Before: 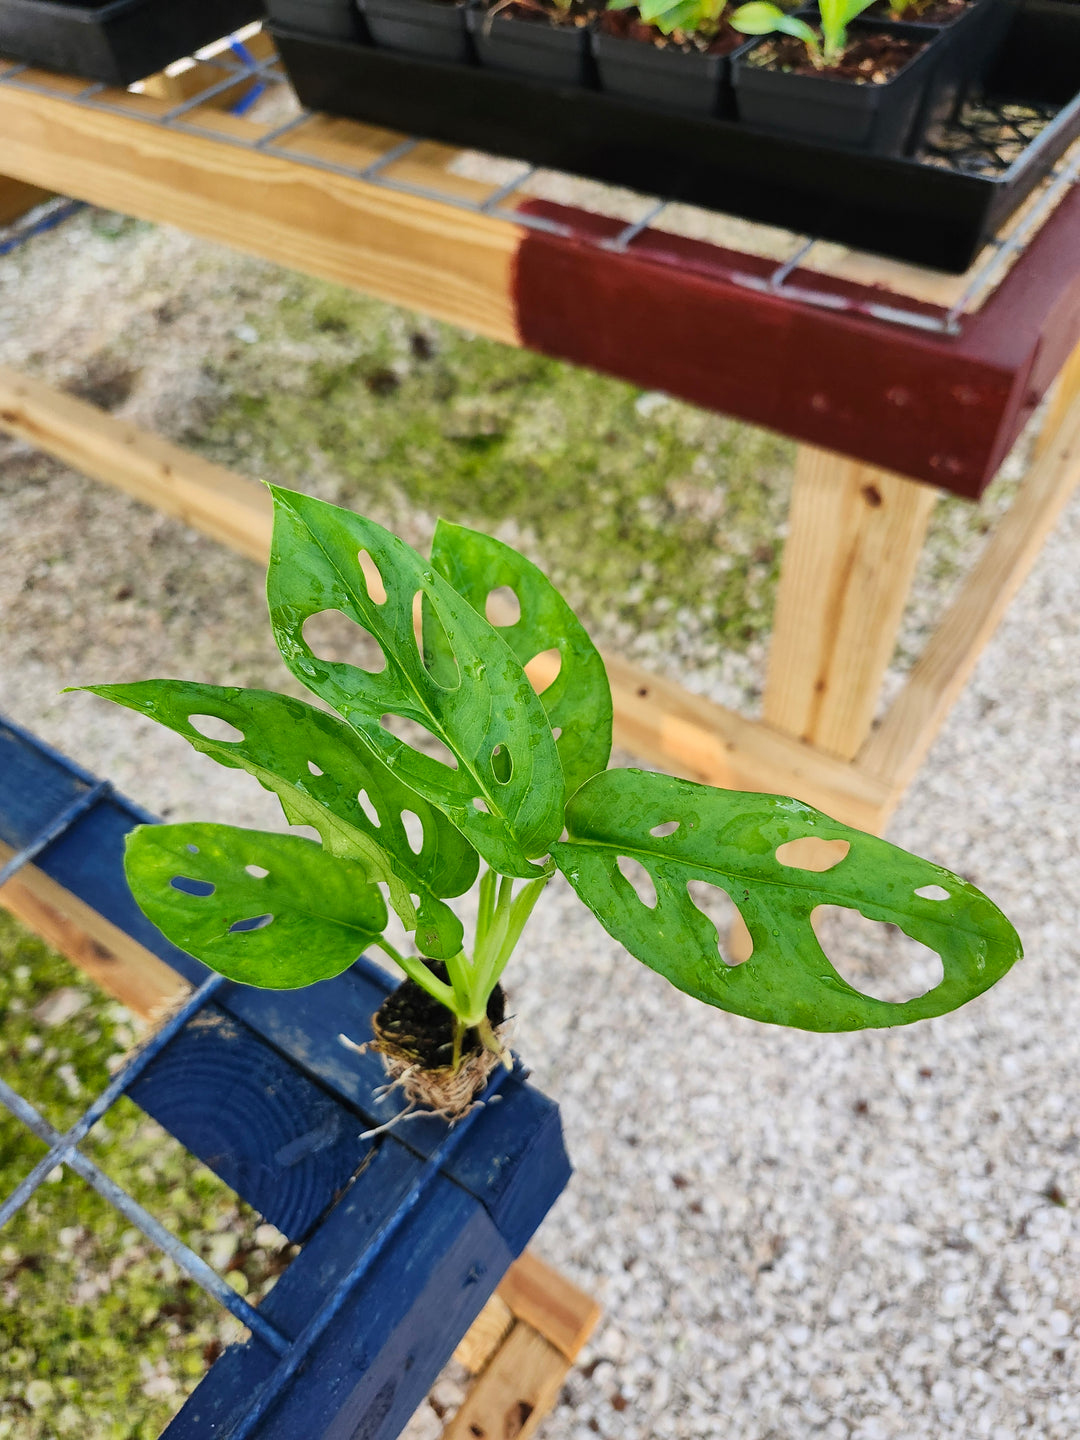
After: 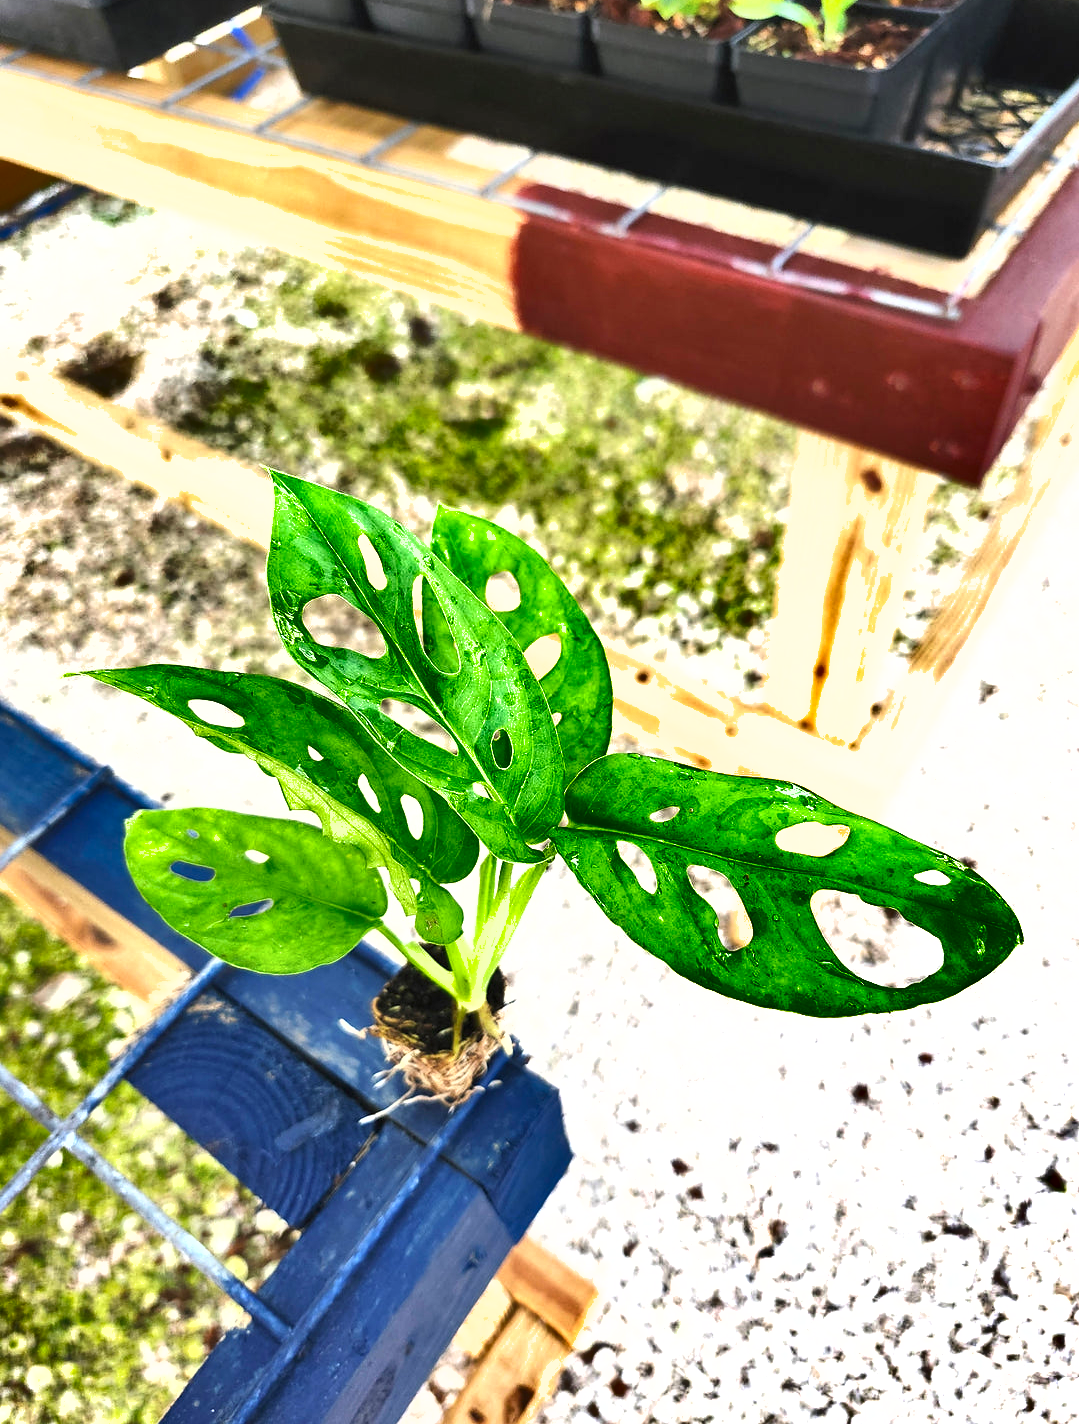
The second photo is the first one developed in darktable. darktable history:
crop: top 1.049%, right 0.001%
exposure: black level correction 0, exposure 1.173 EV, compensate exposure bias true, compensate highlight preservation false
contrast brightness saturation: saturation -0.05
shadows and highlights: radius 108.52, shadows 44.07, highlights -67.8, low approximation 0.01, soften with gaussian
